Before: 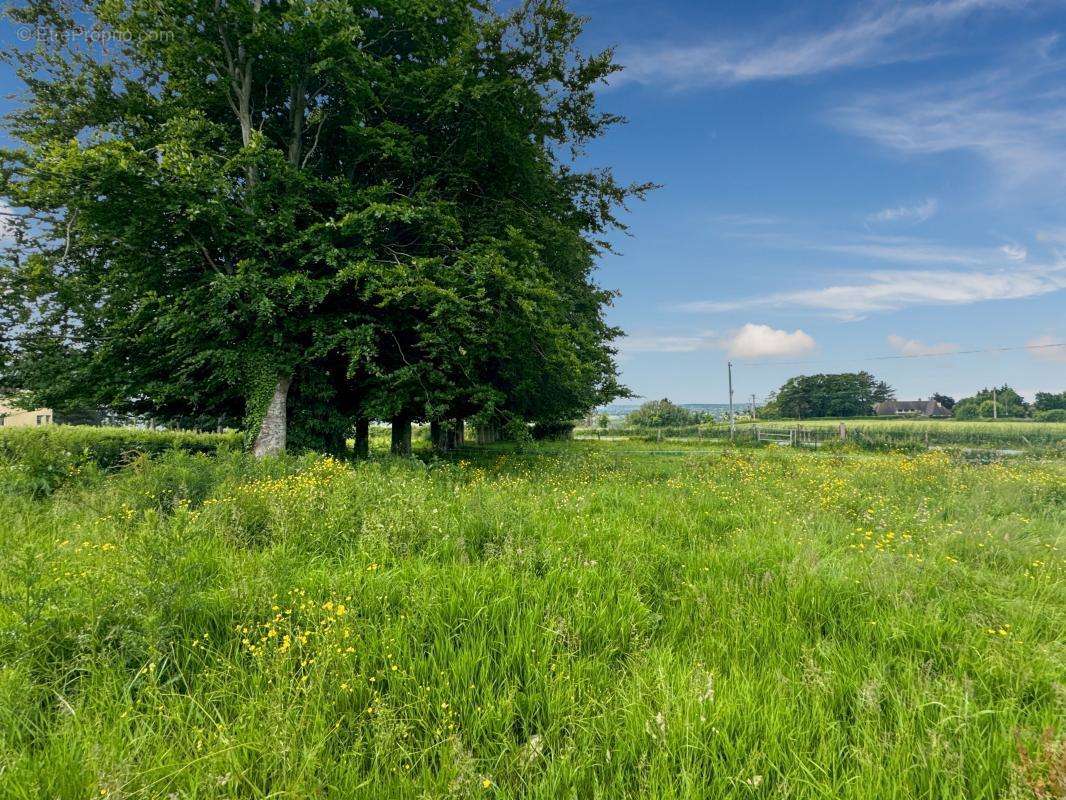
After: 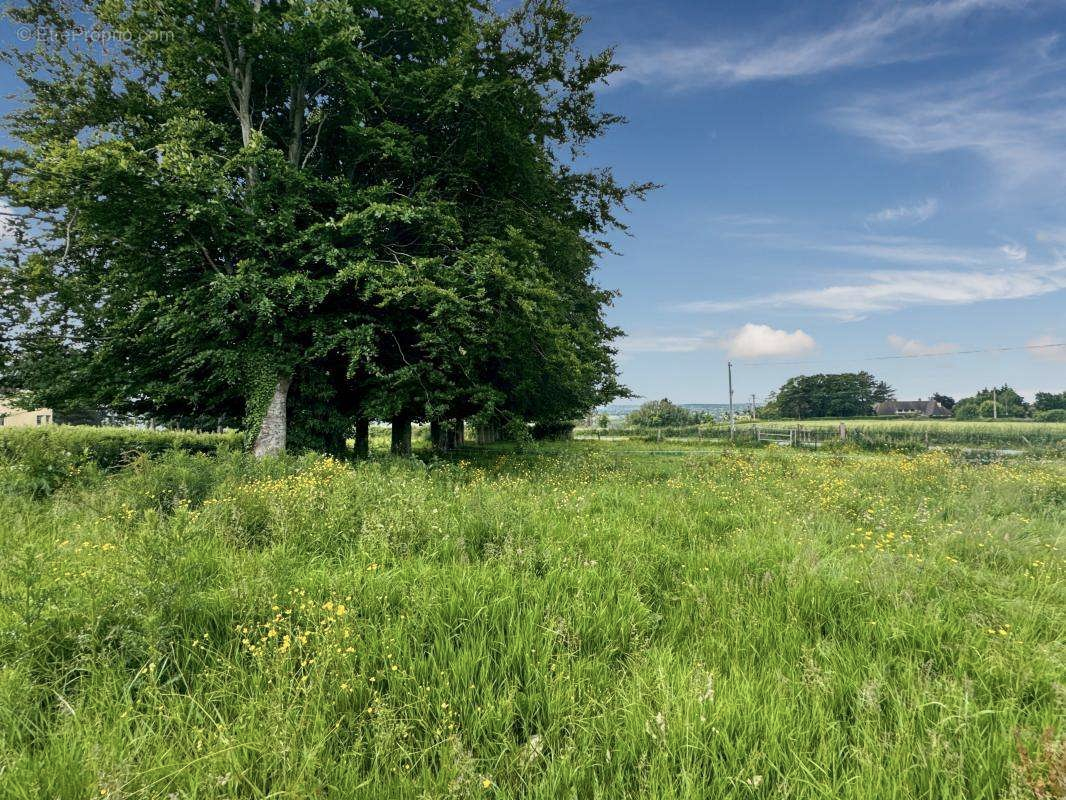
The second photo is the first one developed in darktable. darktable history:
shadows and highlights: shadows 37.27, highlights -28.18, soften with gaussian
contrast brightness saturation: contrast 0.11, saturation -0.17
